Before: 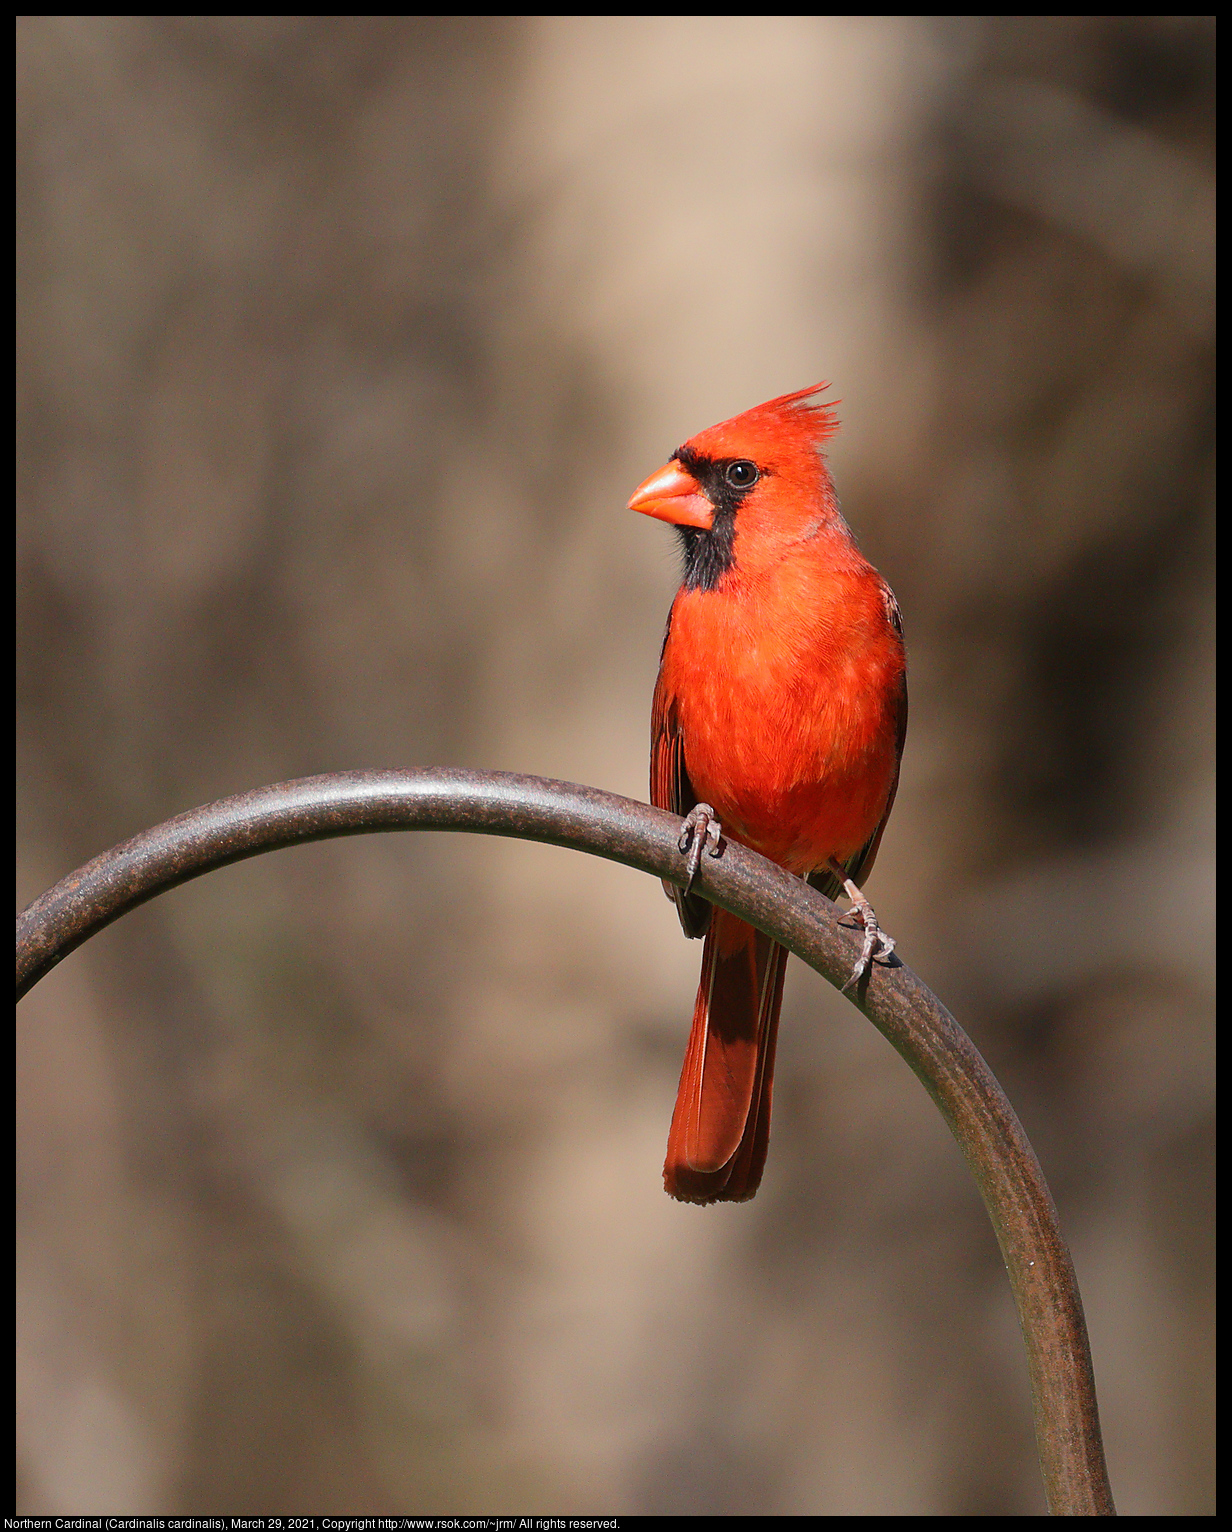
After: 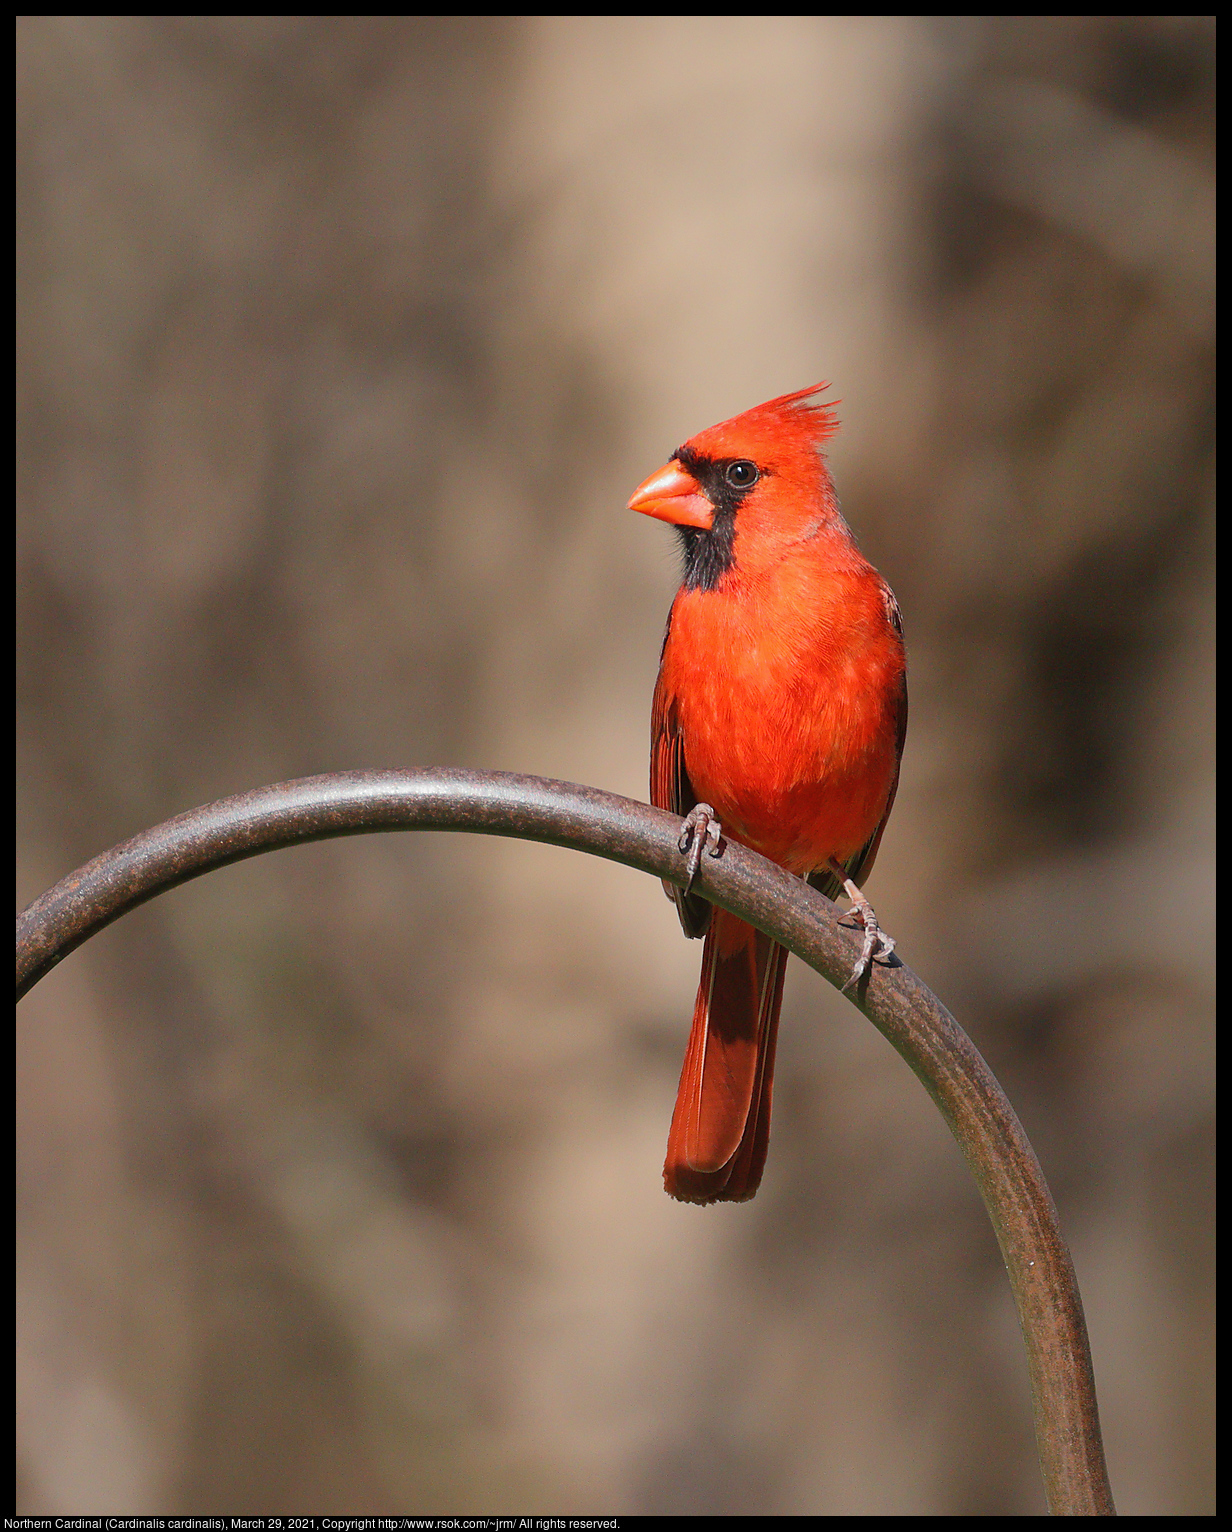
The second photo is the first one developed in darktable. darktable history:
white balance: emerald 1
shadows and highlights: on, module defaults
